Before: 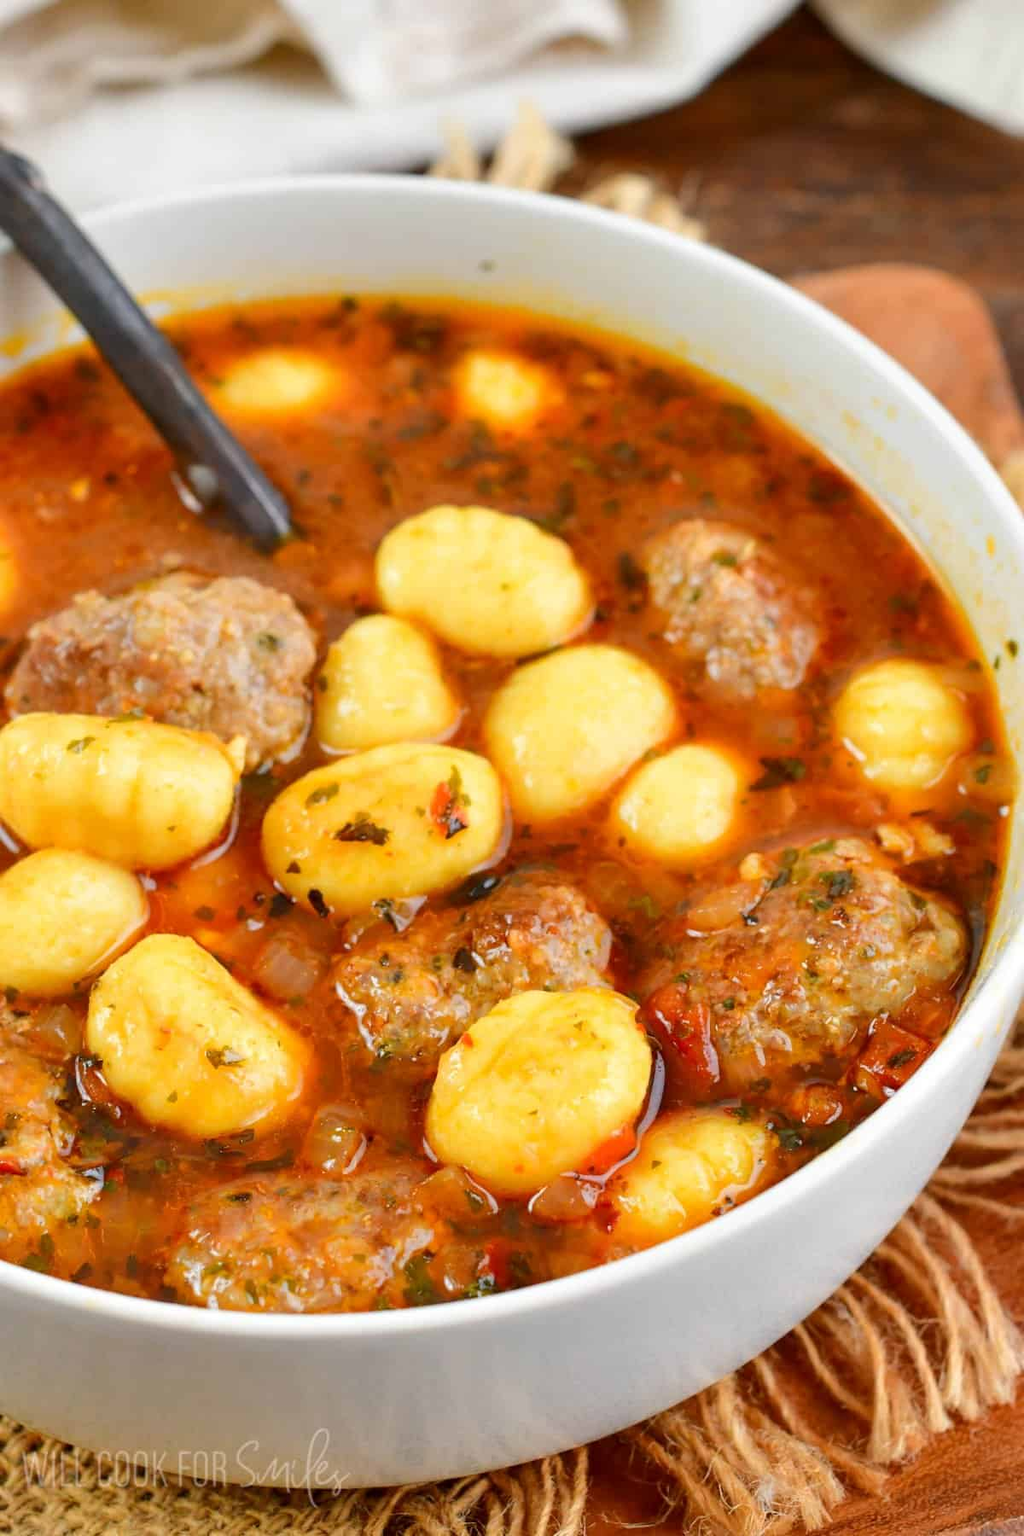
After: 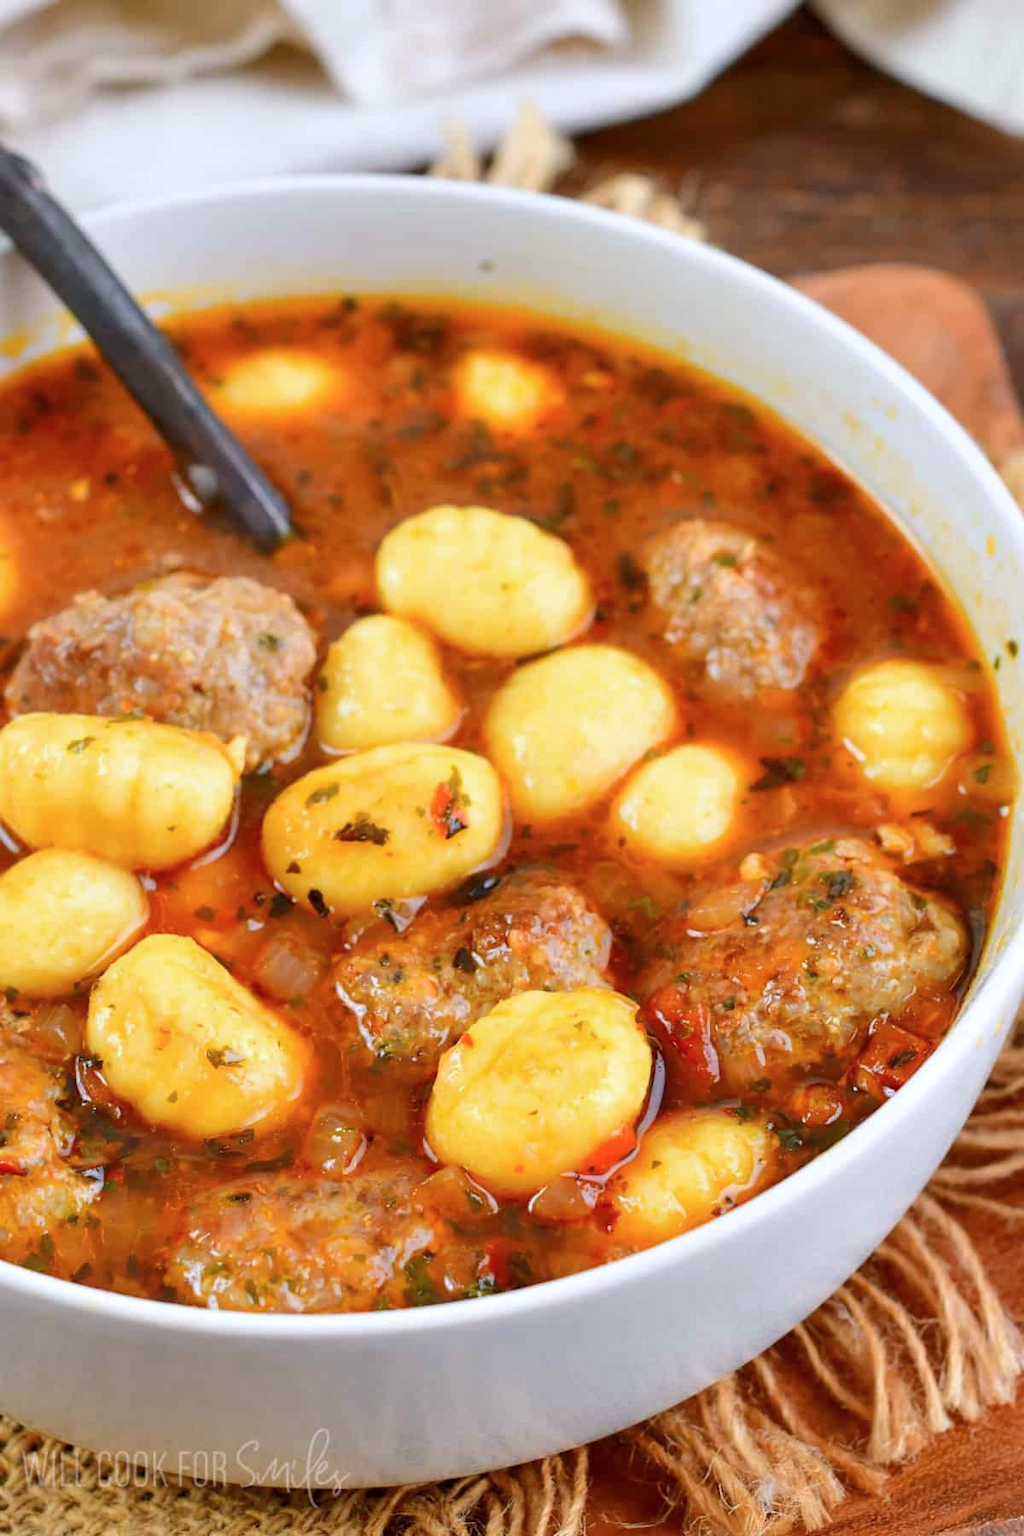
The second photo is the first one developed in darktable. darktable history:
color calibration: illuminant as shot in camera, x 0.358, y 0.373, temperature 4628.91 K
tone equalizer: -8 EV -0.554 EV, edges refinement/feathering 500, mask exposure compensation -1.57 EV, preserve details no
